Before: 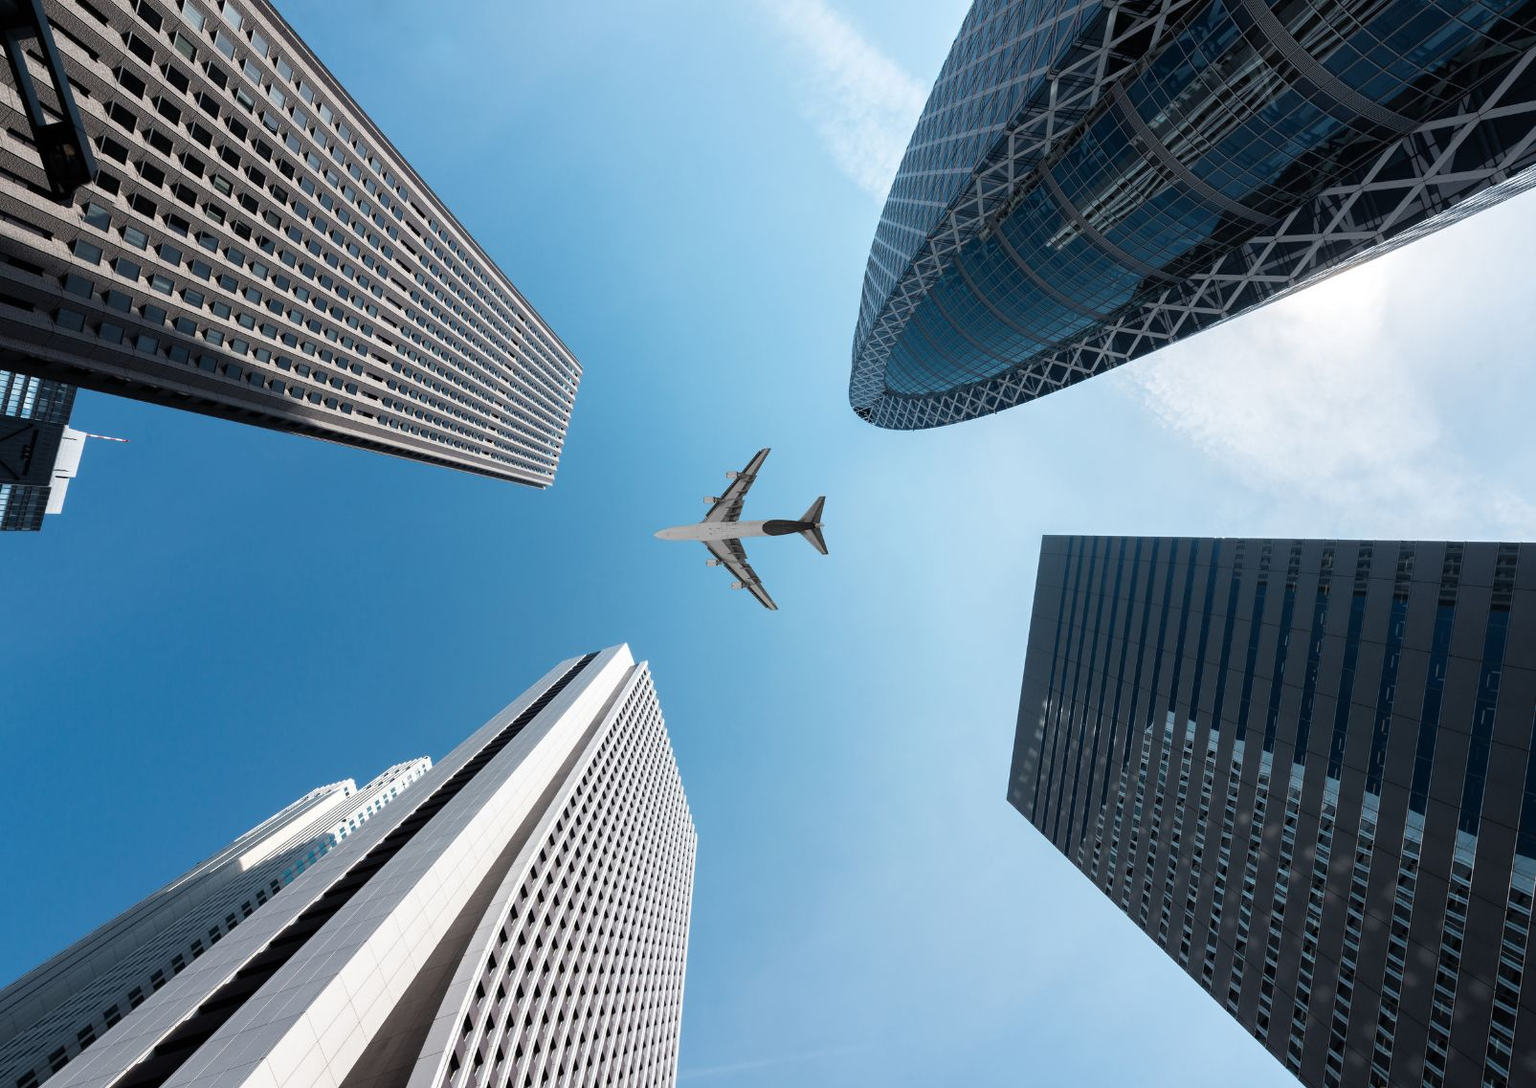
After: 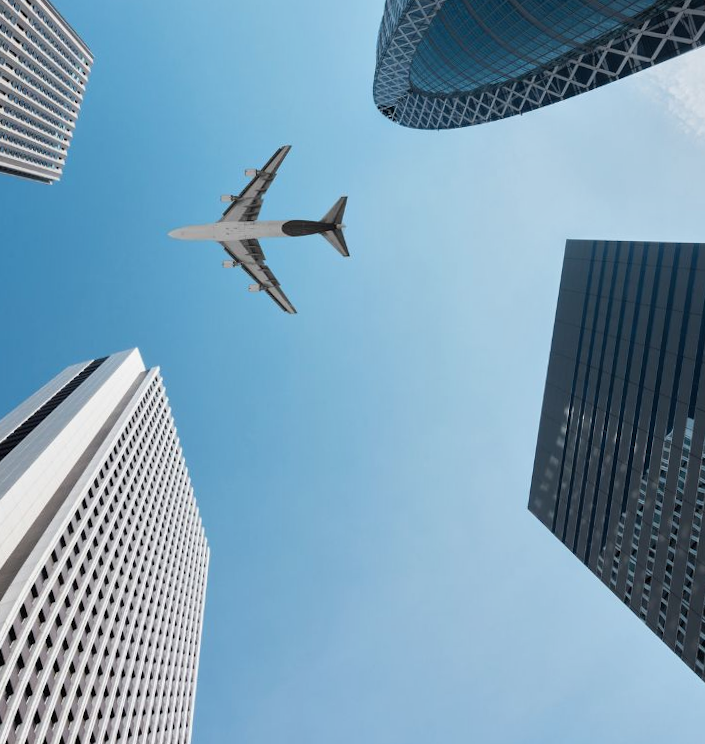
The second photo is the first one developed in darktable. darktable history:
rotate and perspective: rotation 0.679°, lens shift (horizontal) 0.136, crop left 0.009, crop right 0.991, crop top 0.078, crop bottom 0.95
crop: left 35.432%, top 26.233%, right 20.145%, bottom 3.432%
tone equalizer: -8 EV -0.002 EV, -7 EV 0.005 EV, -6 EV -0.009 EV, -5 EV 0.011 EV, -4 EV -0.012 EV, -3 EV 0.007 EV, -2 EV -0.062 EV, -1 EV -0.293 EV, +0 EV -0.582 EV, smoothing diameter 2%, edges refinement/feathering 20, mask exposure compensation -1.57 EV, filter diffusion 5
